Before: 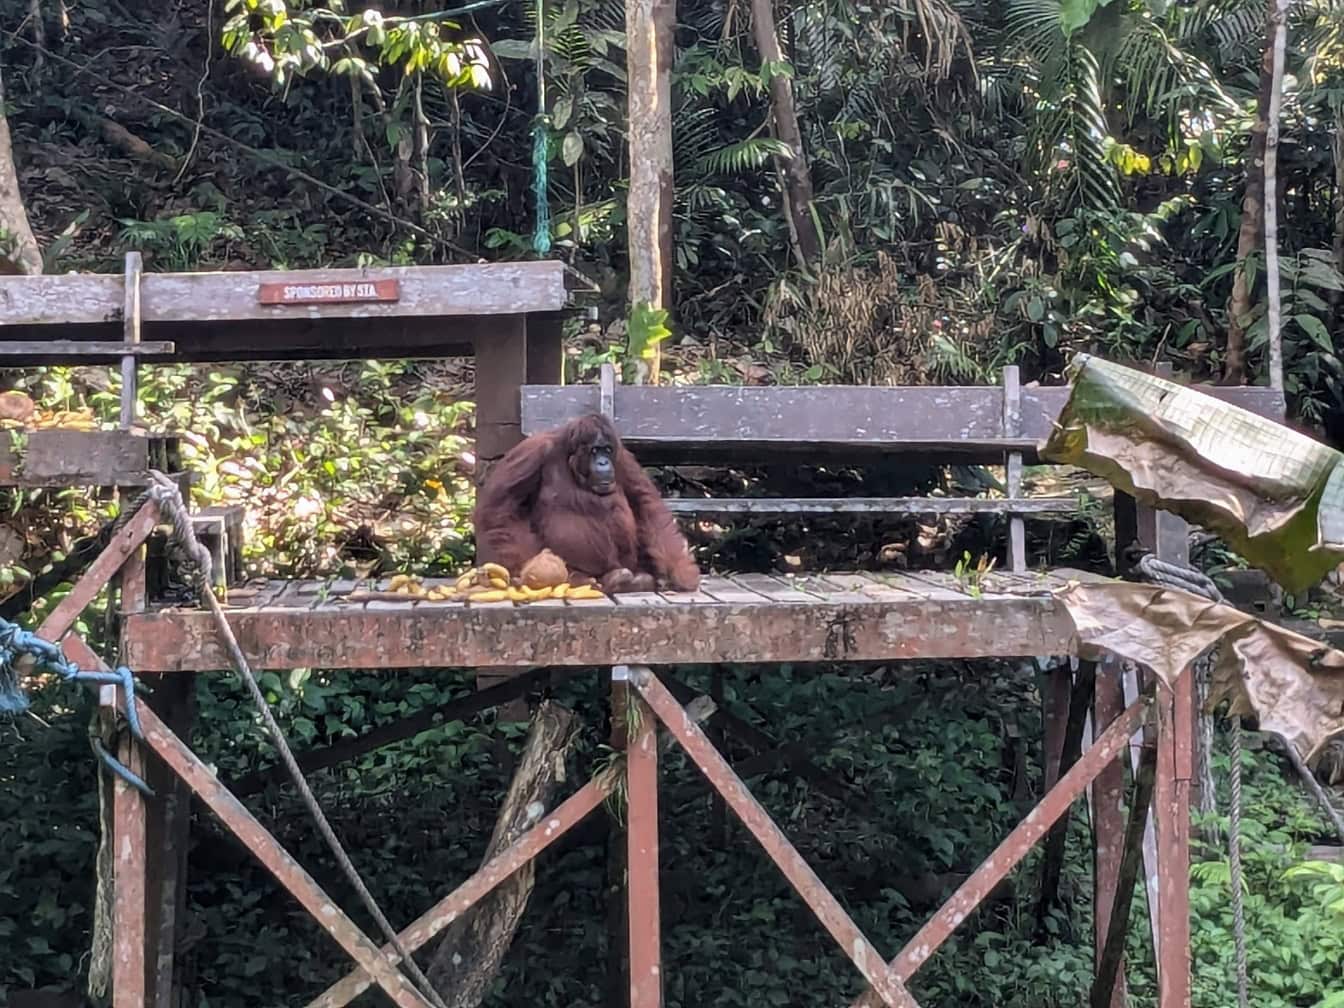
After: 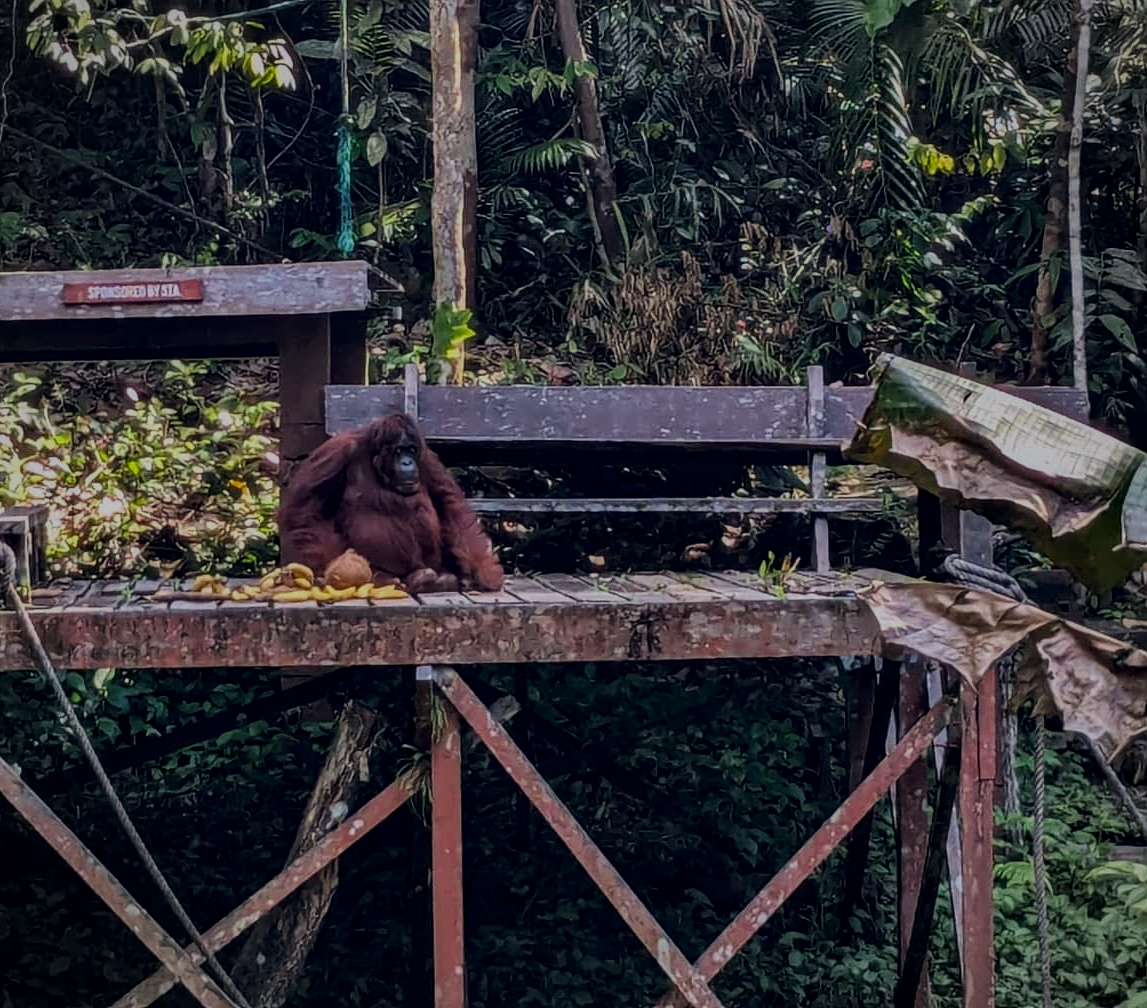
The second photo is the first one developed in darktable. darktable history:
crop and rotate: left 14.602%
haze removal: compatibility mode true, adaptive false
color balance rgb: global offset › chroma 0.138%, global offset › hue 253.75°, perceptual saturation grading › global saturation 0.663%, global vibrance 20%
vignetting: fall-off start 79.69%, brightness -0.27, dithering 16-bit output
contrast brightness saturation: brightness -0.198, saturation 0.083
exposure: black level correction -0.015, exposure -0.503 EV, compensate highlight preservation false
local contrast: on, module defaults
filmic rgb: middle gray luminance 29.11%, black relative exposure -10.36 EV, white relative exposure 5.51 EV, threshold -0.288 EV, transition 3.19 EV, structure ↔ texture 99.52%, target black luminance 0%, hardness 3.94, latitude 1.3%, contrast 1.126, highlights saturation mix 4.01%, shadows ↔ highlights balance 14.8%, color science v4 (2020), enable highlight reconstruction true
